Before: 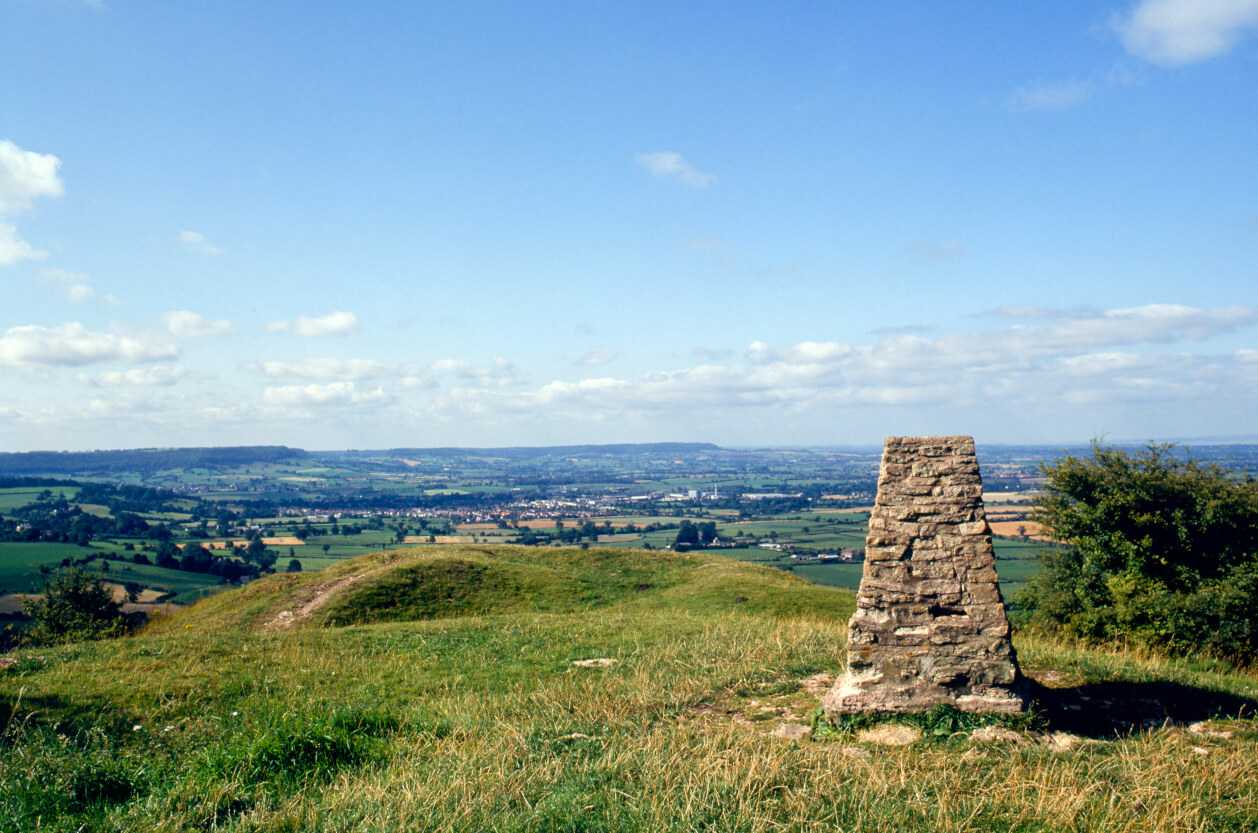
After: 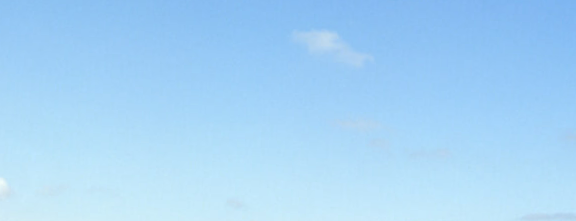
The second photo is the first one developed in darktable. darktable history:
crop: left 28.64%, top 16.832%, right 26.637%, bottom 58.055%
rotate and perspective: rotation 2.27°, automatic cropping off
